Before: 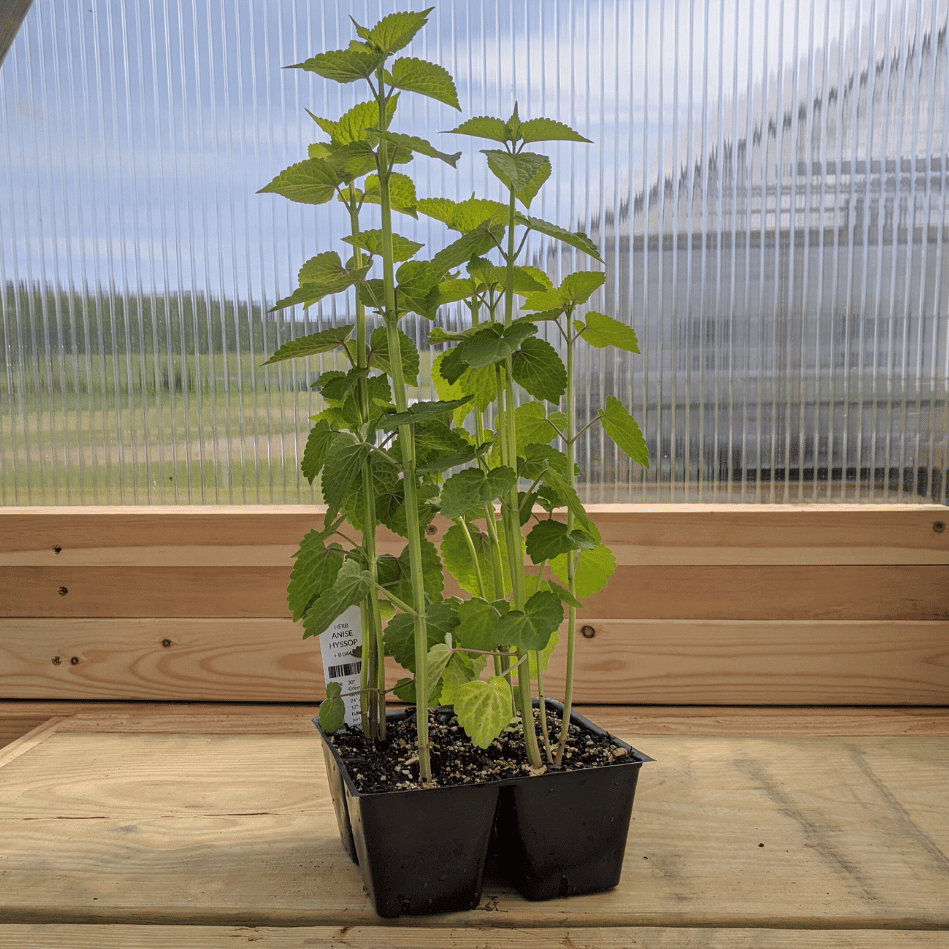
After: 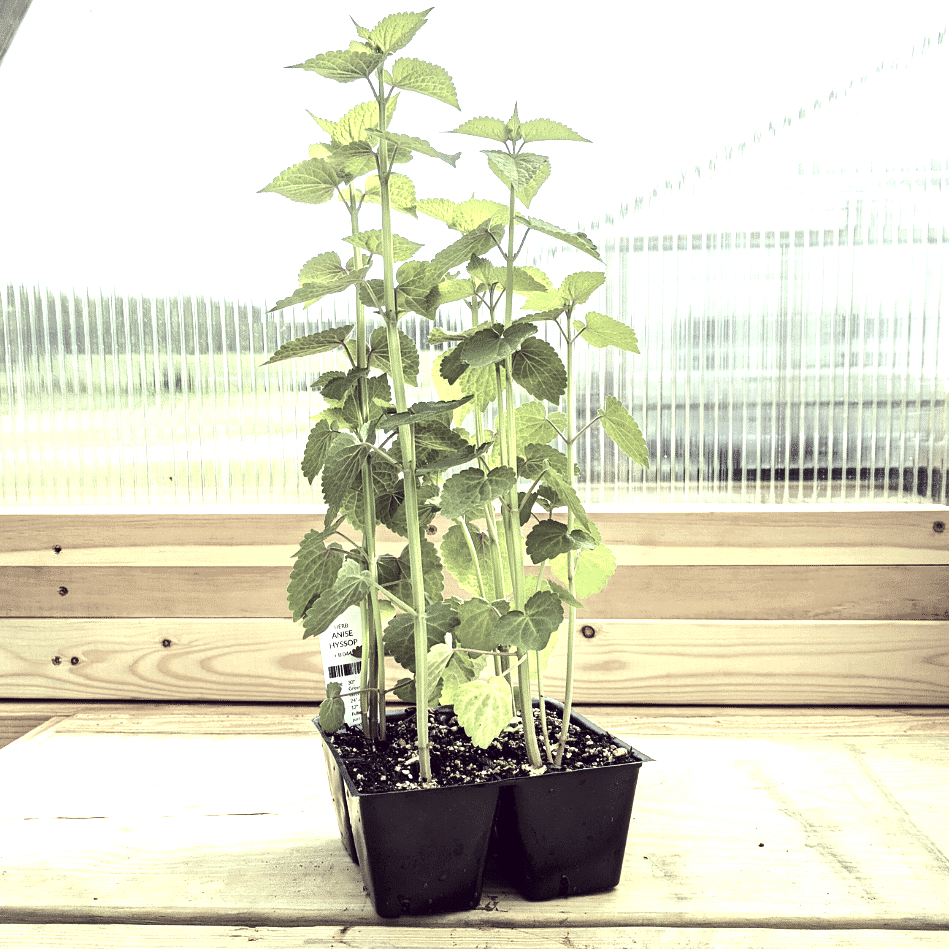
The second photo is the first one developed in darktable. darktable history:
color correction: highlights a* -20.17, highlights b* 20.27, shadows a* 20.03, shadows b* -20.46, saturation 0.43
exposure: black level correction 0, exposure 1.1 EV, compensate highlight preservation false
tone equalizer: -8 EV -1.08 EV, -7 EV -1.01 EV, -6 EV -0.867 EV, -5 EV -0.578 EV, -3 EV 0.578 EV, -2 EV 0.867 EV, -1 EV 1.01 EV, +0 EV 1.08 EV, edges refinement/feathering 500, mask exposure compensation -1.57 EV, preserve details no
